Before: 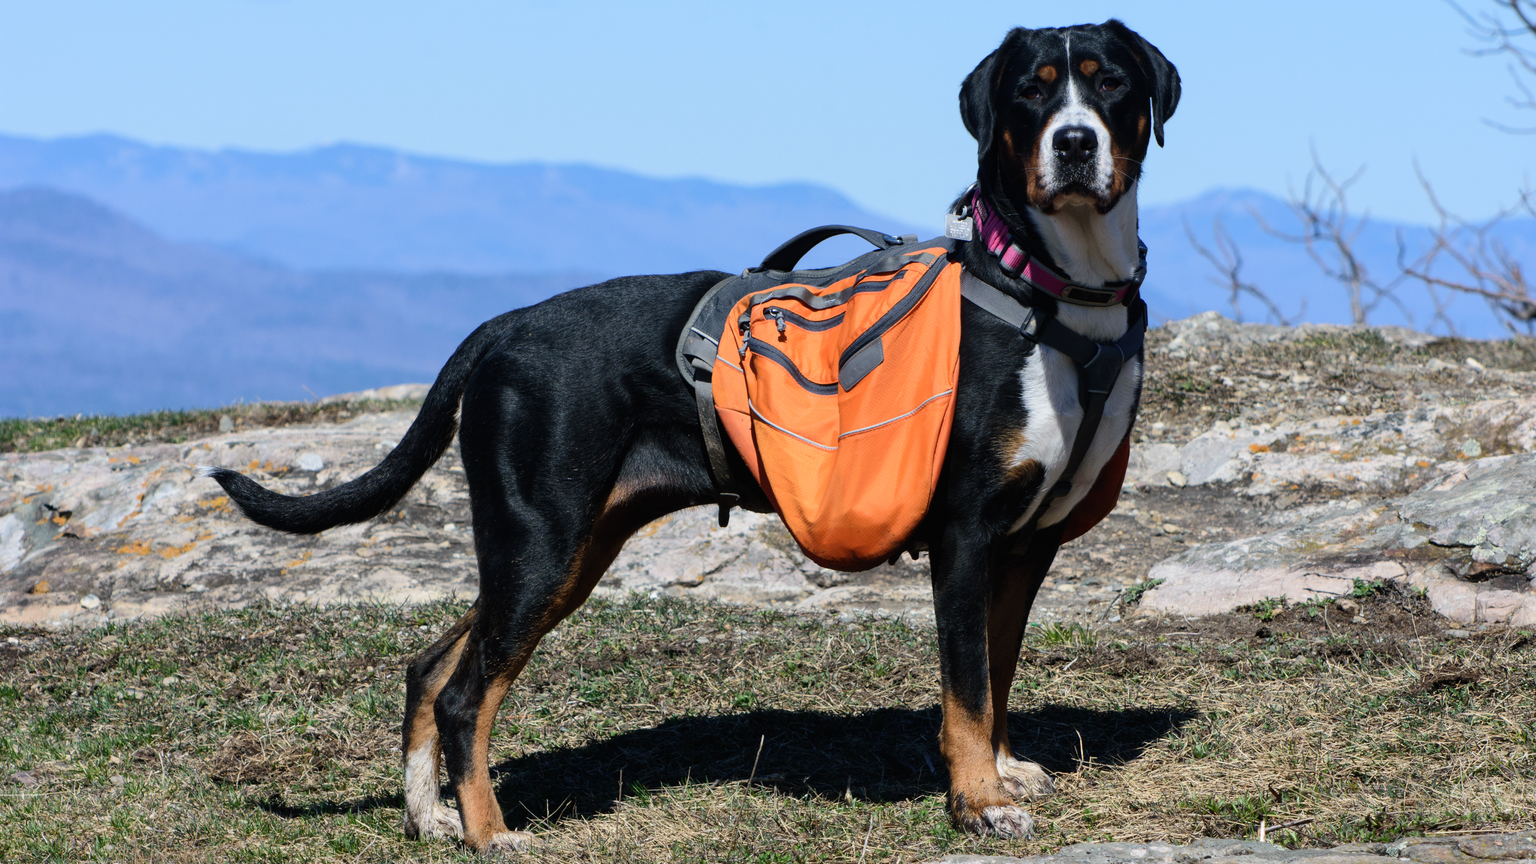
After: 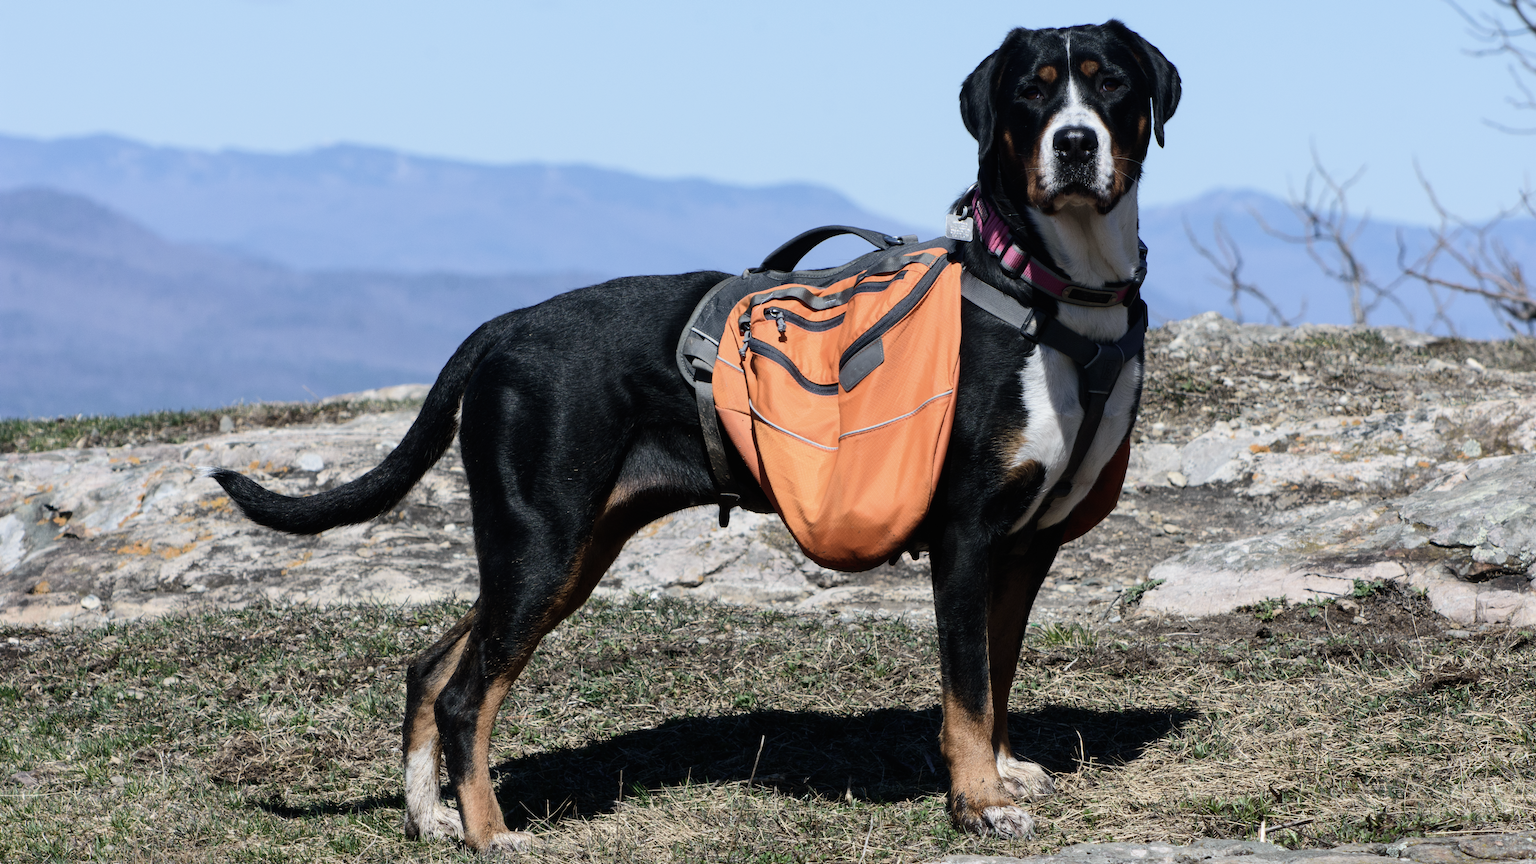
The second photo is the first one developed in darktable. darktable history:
contrast brightness saturation: contrast 0.104, saturation -0.285
